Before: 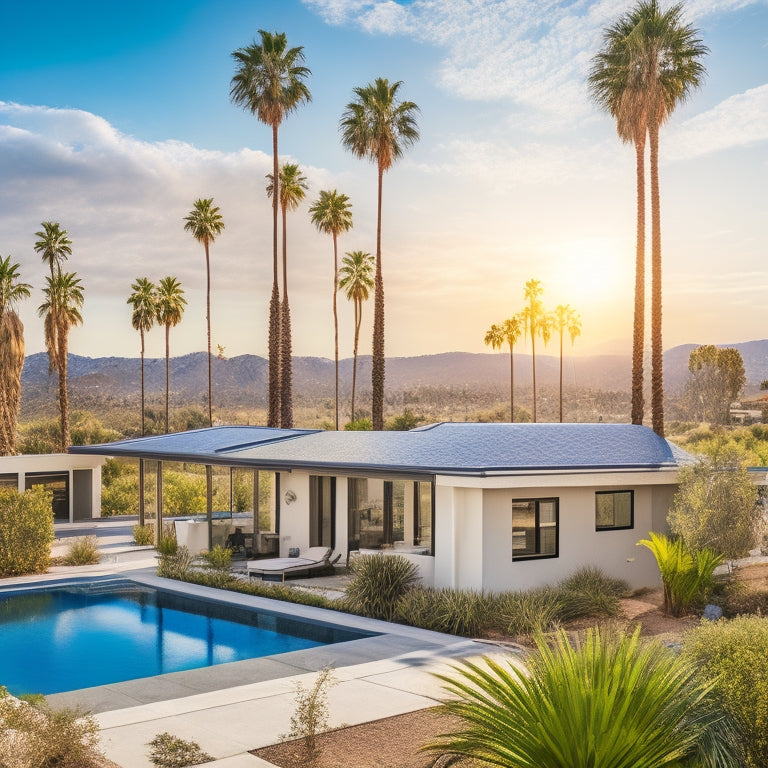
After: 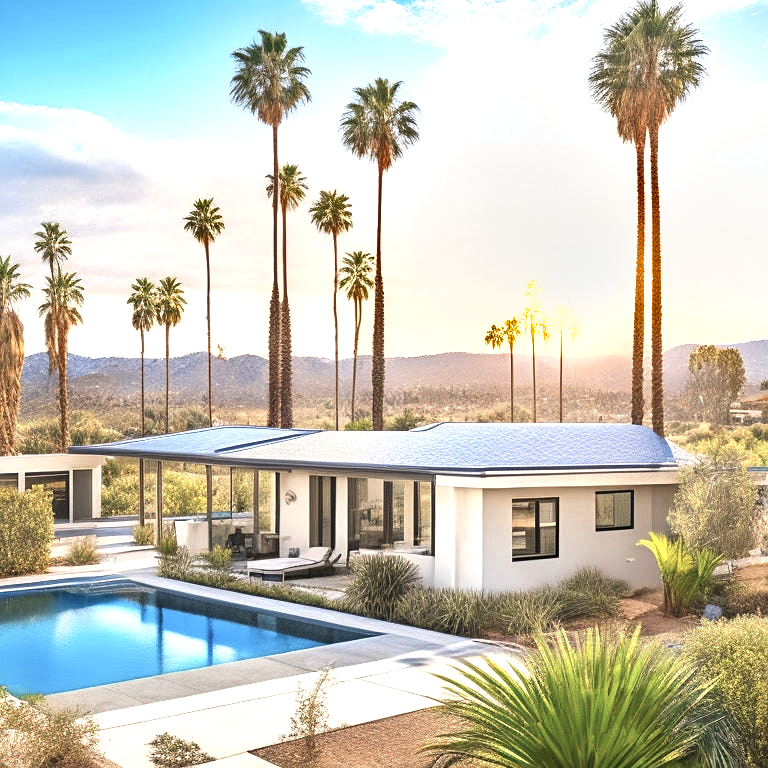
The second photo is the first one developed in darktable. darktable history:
color zones: curves: ch0 [(0, 0.5) (0.125, 0.4) (0.25, 0.5) (0.375, 0.4) (0.5, 0.4) (0.625, 0.6) (0.75, 0.6) (0.875, 0.5)]; ch1 [(0, 0.4) (0.125, 0.5) (0.25, 0.4) (0.375, 0.4) (0.5, 0.4) (0.625, 0.4) (0.75, 0.5) (0.875, 0.4)]; ch2 [(0, 0.6) (0.125, 0.5) (0.25, 0.5) (0.375, 0.6) (0.5, 0.6) (0.625, 0.5) (0.75, 0.5) (0.875, 0.5)]
shadows and highlights: radius 46.48, white point adjustment 6.54, compress 79.33%, soften with gaussian
exposure: exposure 0.6 EV, compensate exposure bias true, compensate highlight preservation false
sharpen: amount 0.218
